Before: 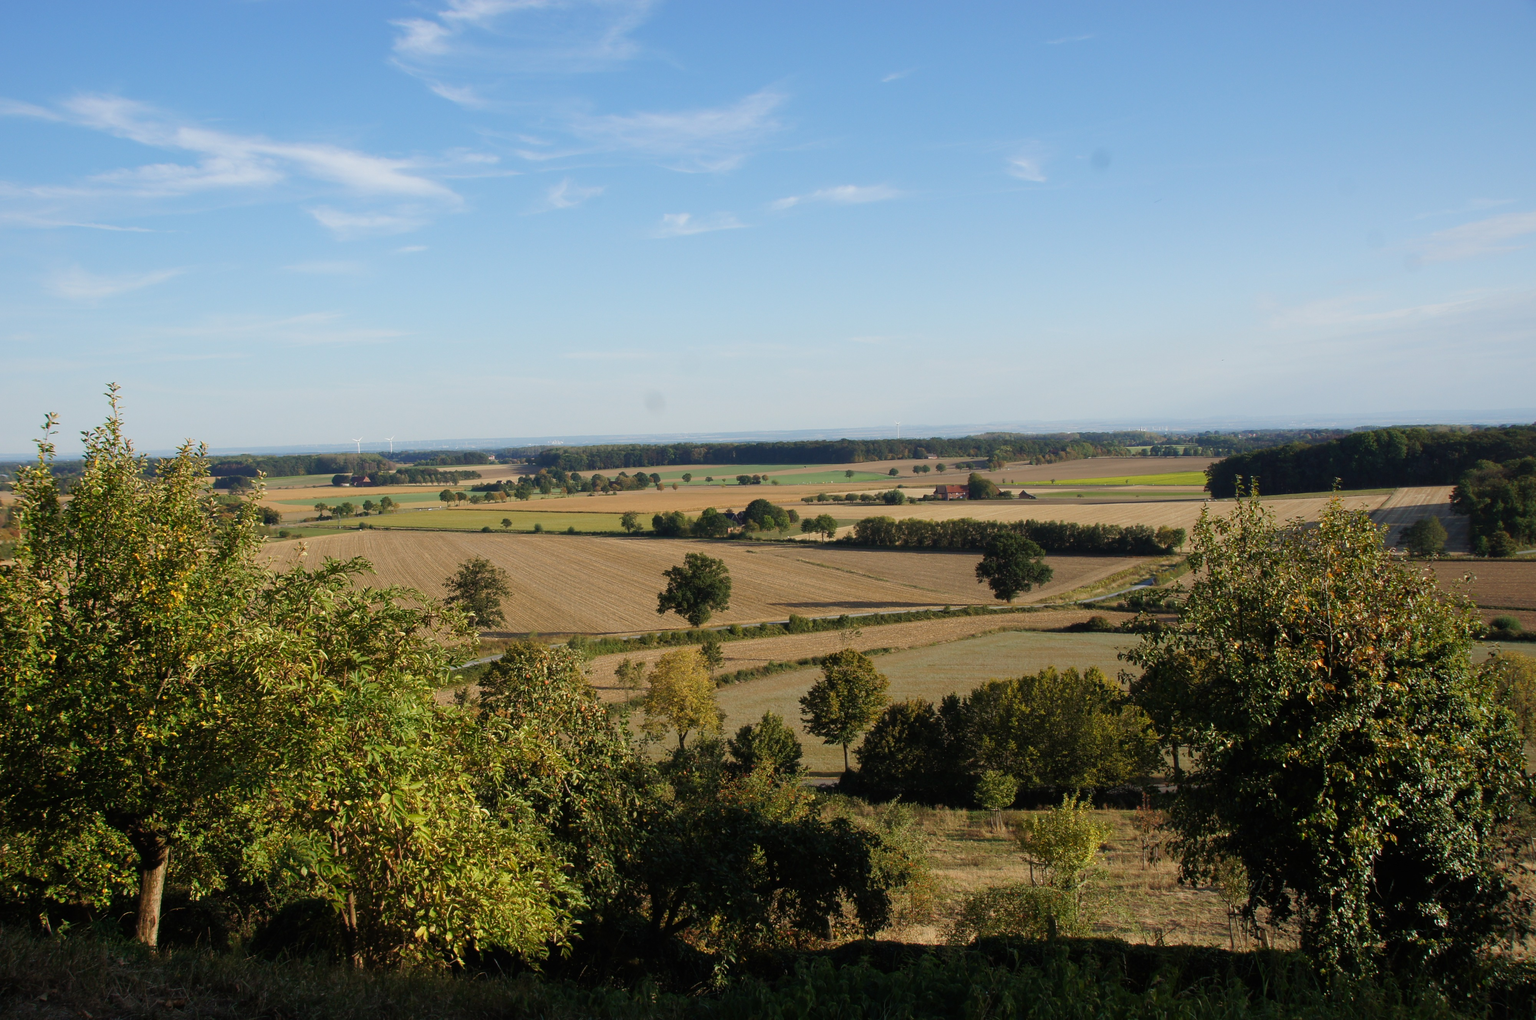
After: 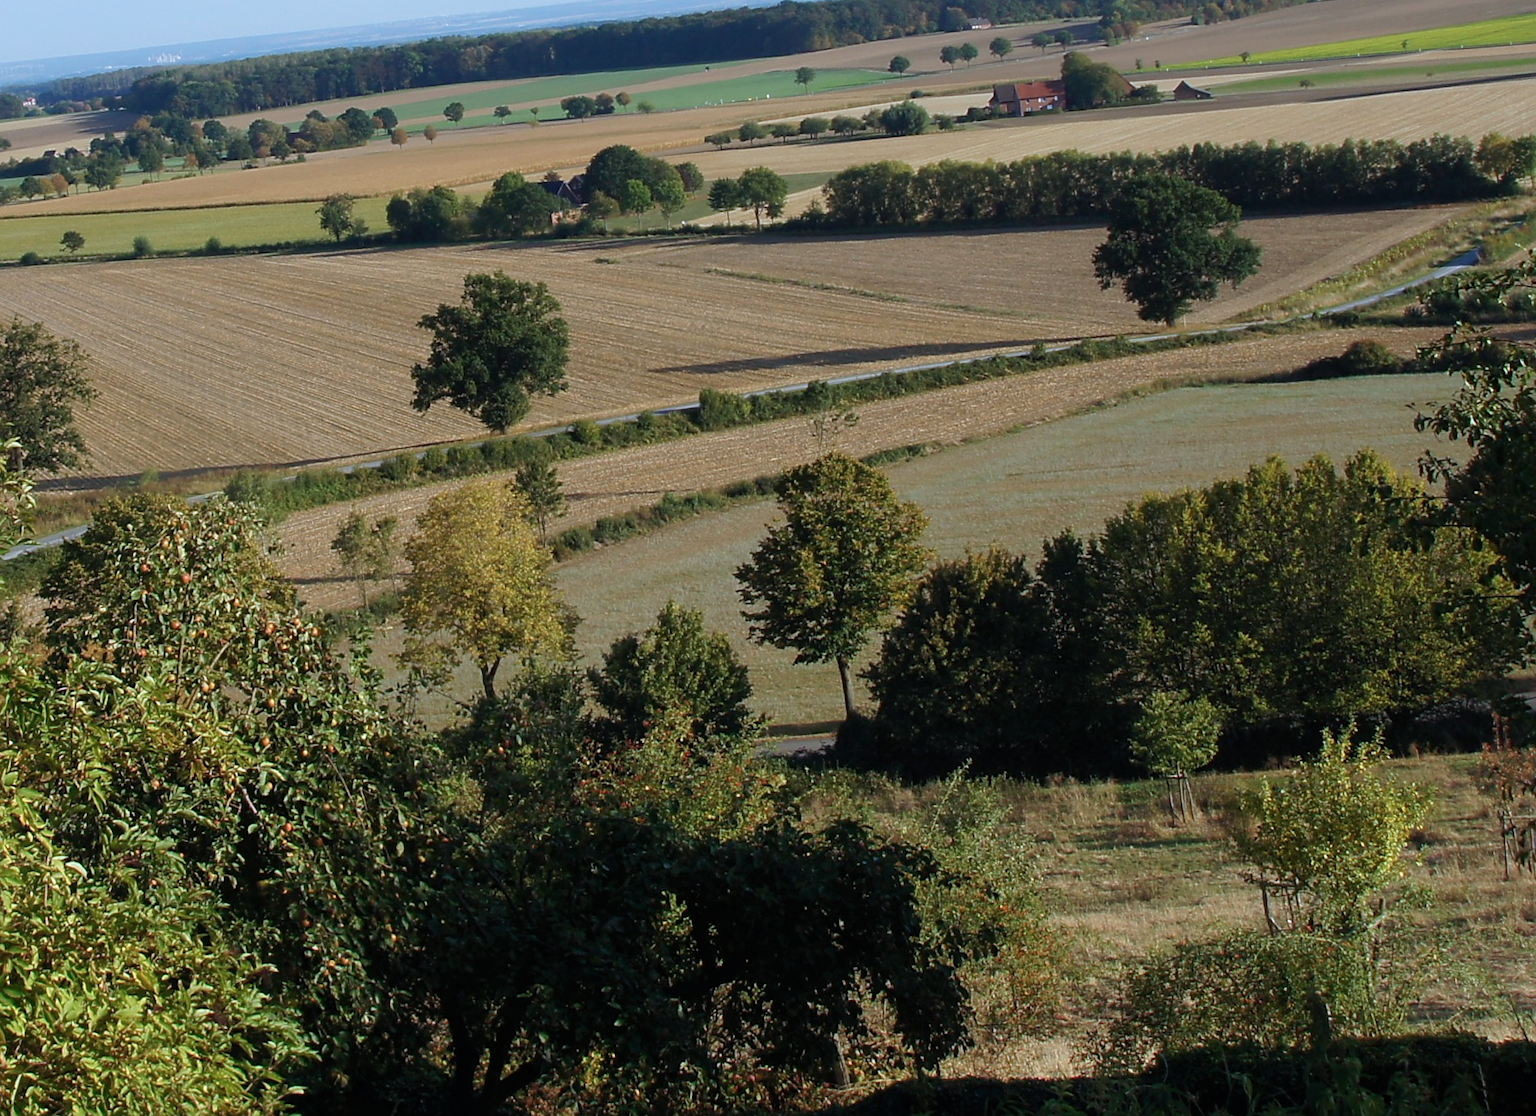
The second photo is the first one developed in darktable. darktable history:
sharpen: radius 1.864, amount 0.398, threshold 1.271
rotate and perspective: rotation -4.57°, crop left 0.054, crop right 0.944, crop top 0.087, crop bottom 0.914
color calibration: x 0.38, y 0.391, temperature 4086.74 K
crop: left 29.672%, top 41.786%, right 20.851%, bottom 3.487%
tone equalizer: -8 EV -0.55 EV
